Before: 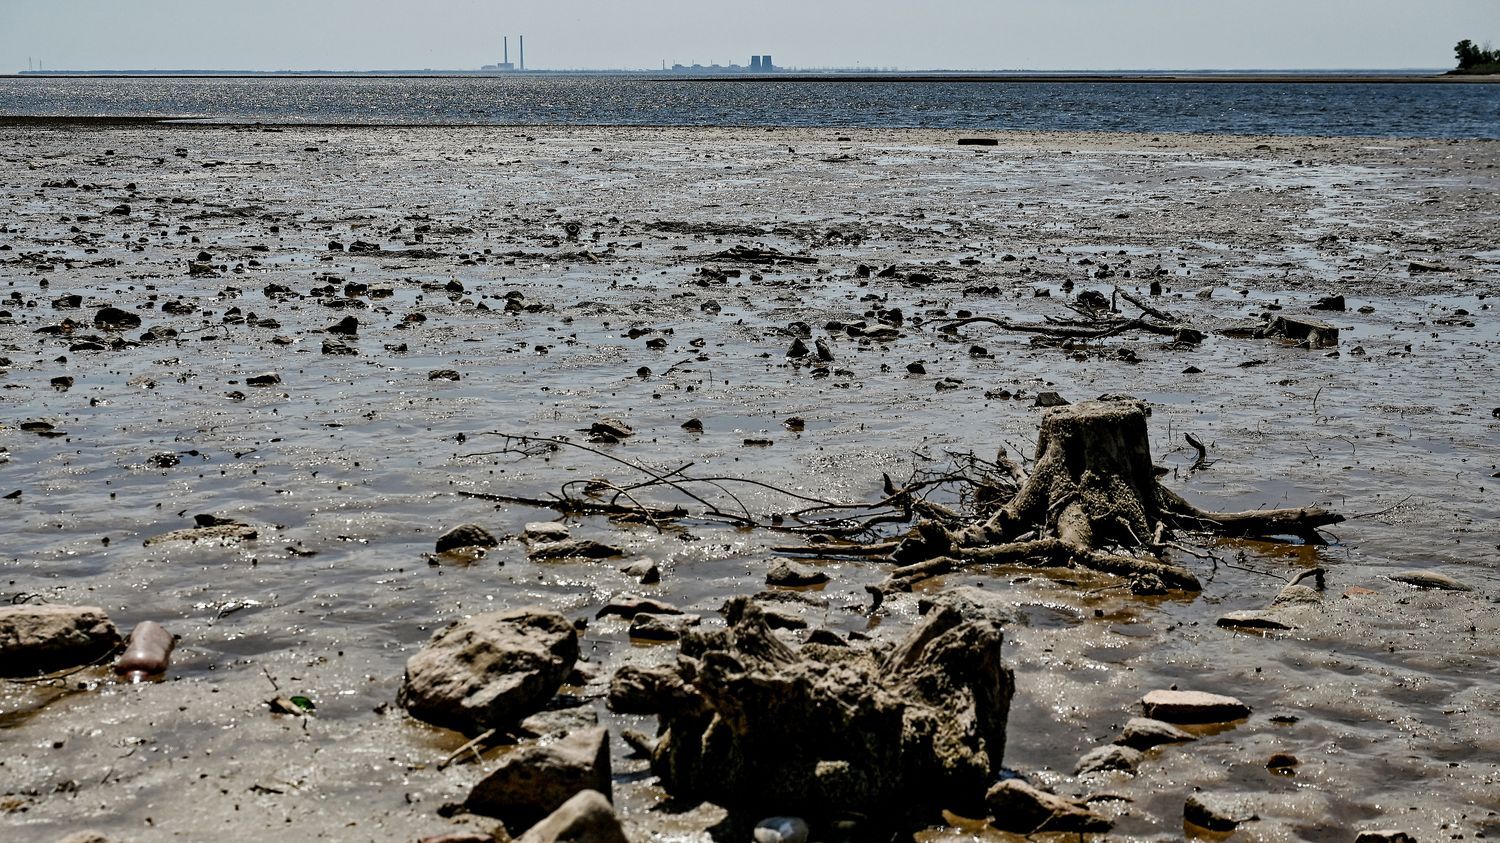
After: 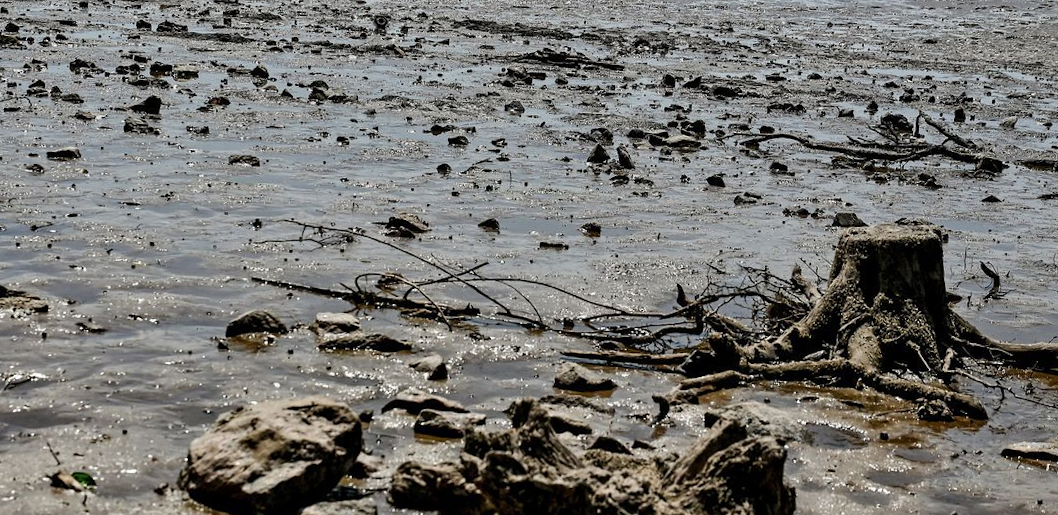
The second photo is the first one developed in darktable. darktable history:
crop and rotate: angle -3.37°, left 9.79%, top 20.73%, right 12.42%, bottom 11.82%
color balance rgb: on, module defaults
